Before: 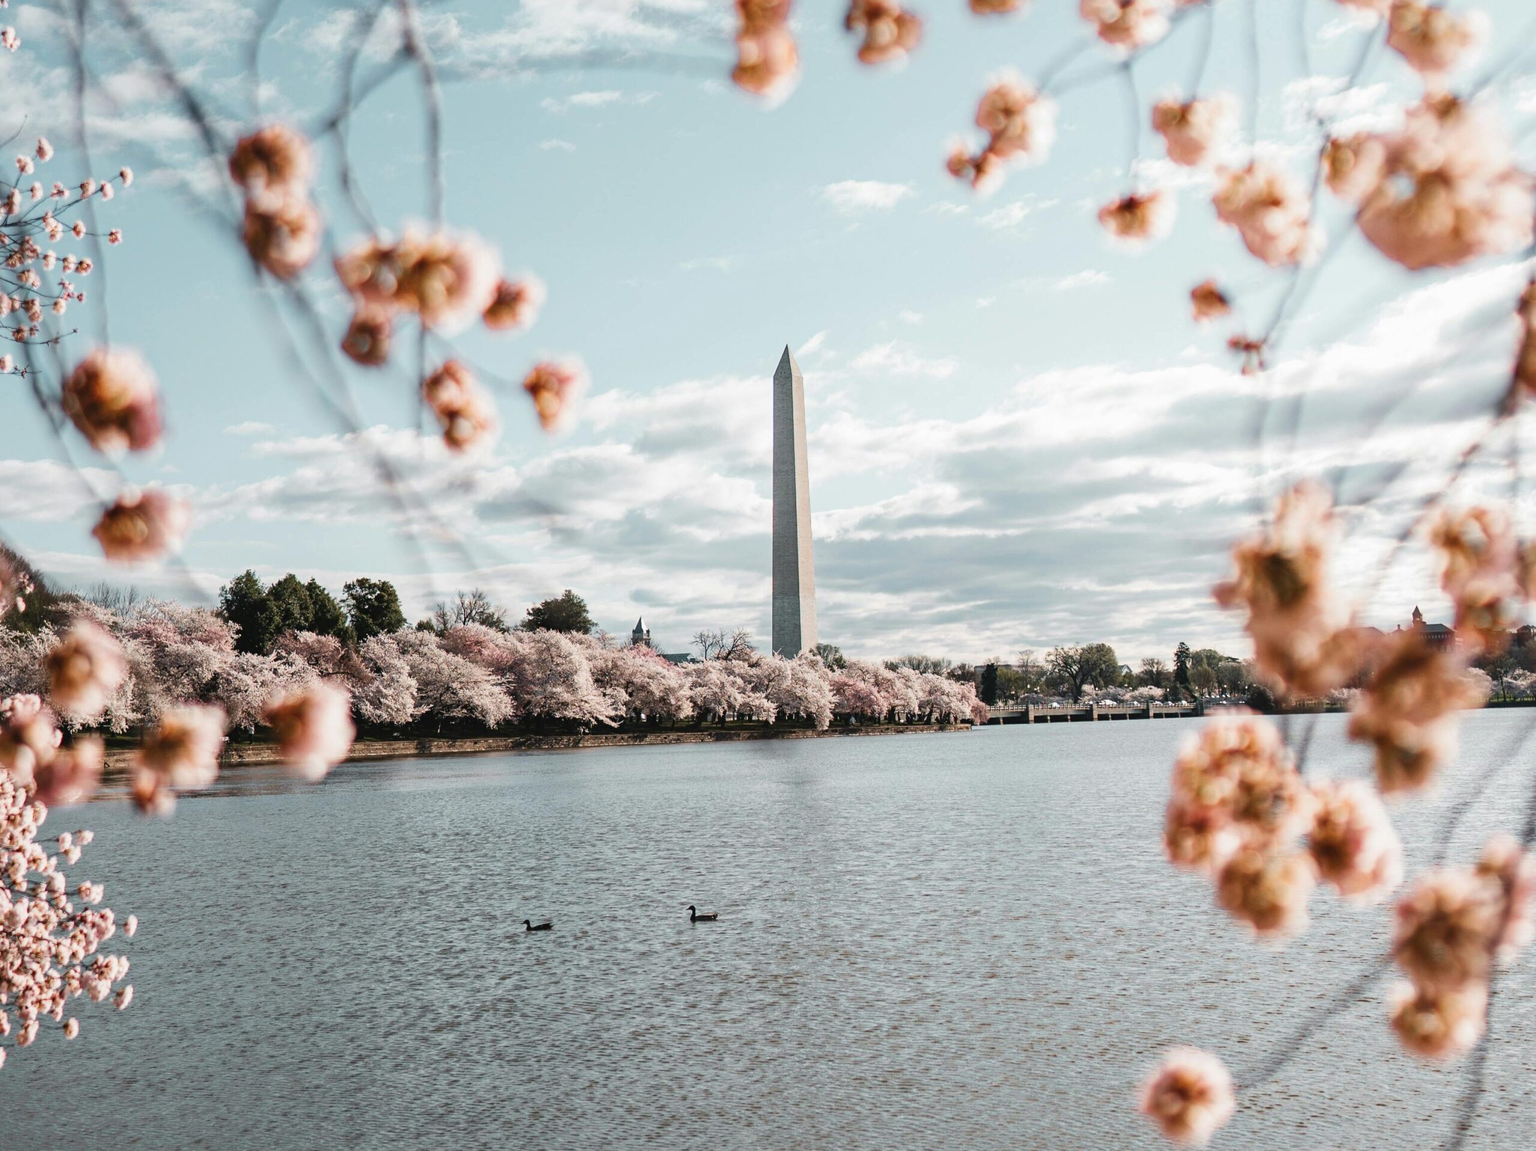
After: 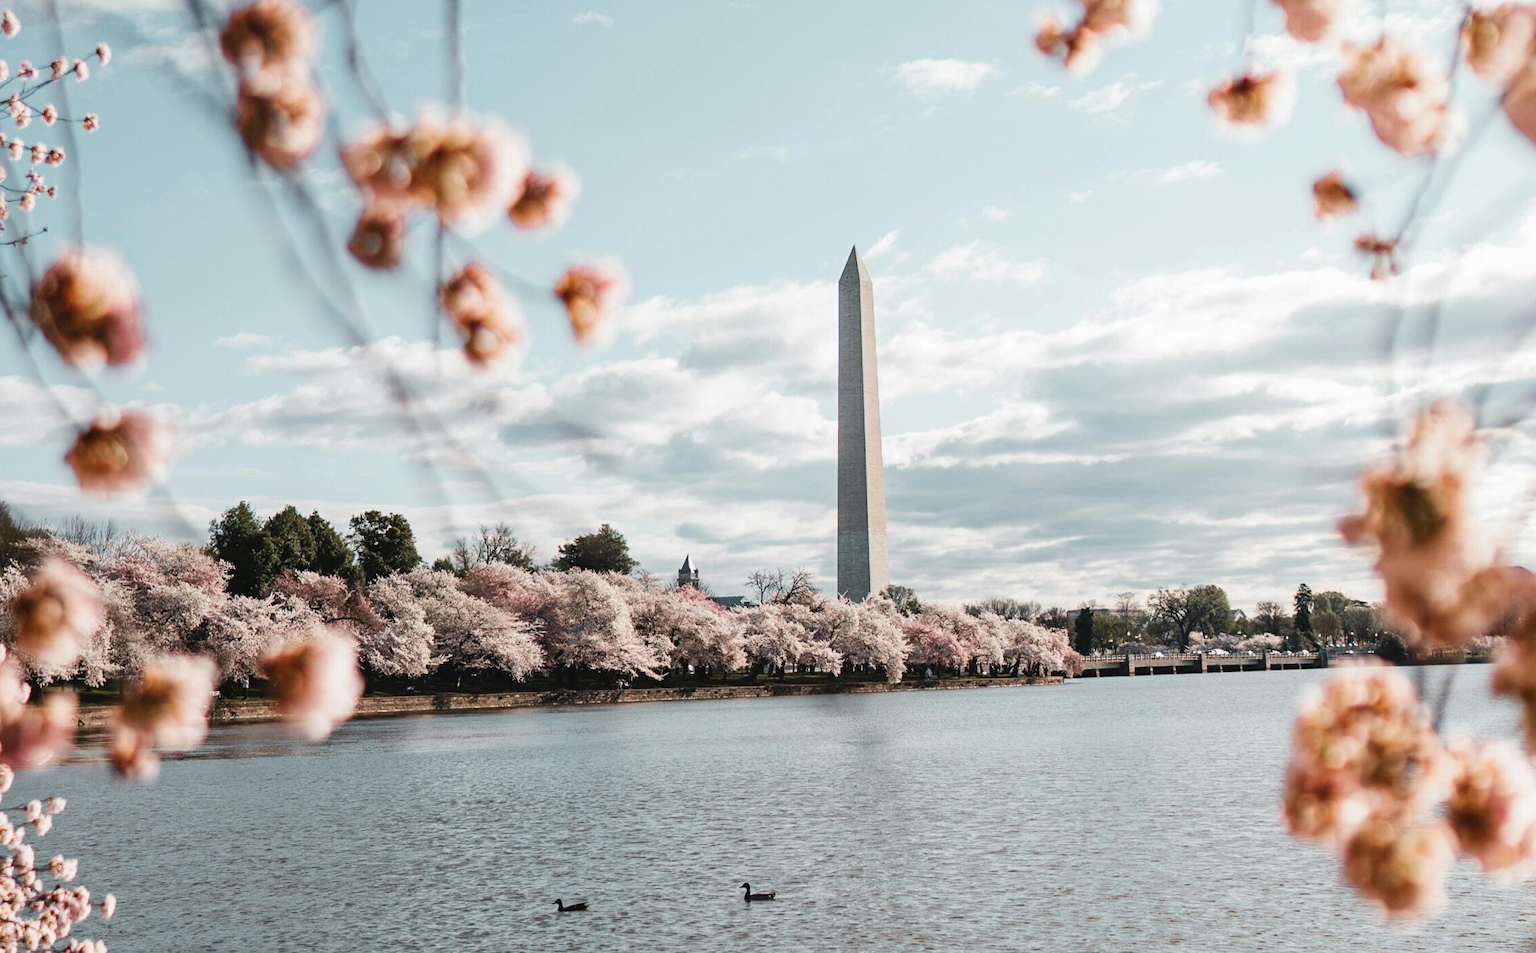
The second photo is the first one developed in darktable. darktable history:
crop and rotate: left 2.336%, top 11.278%, right 9.64%, bottom 15.855%
